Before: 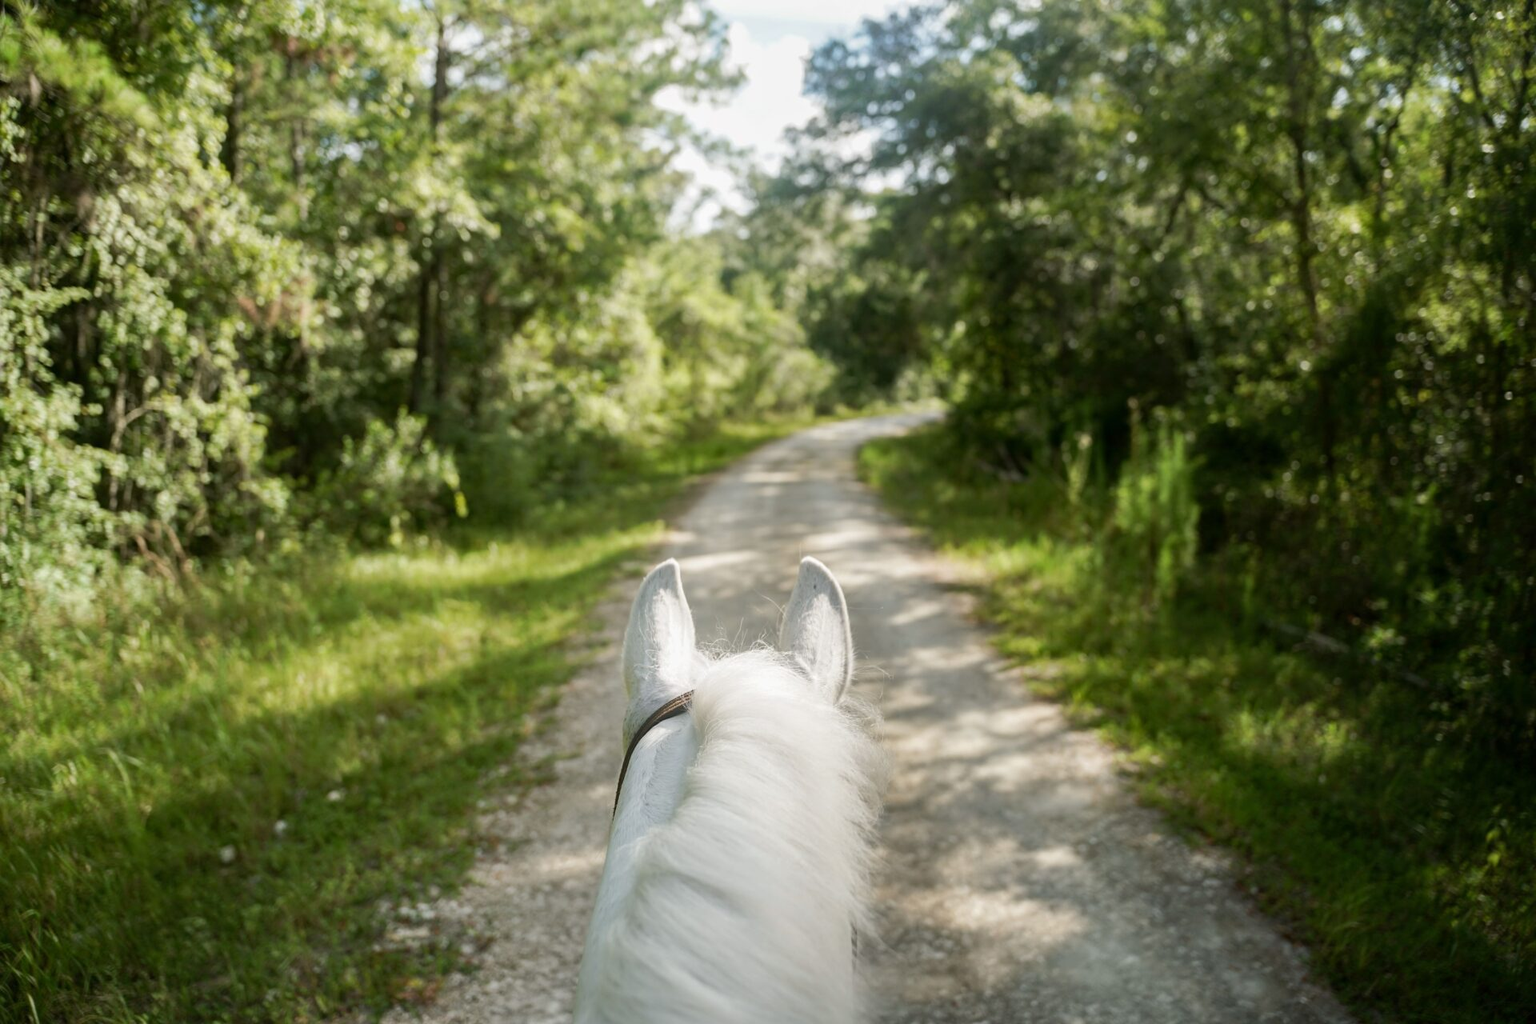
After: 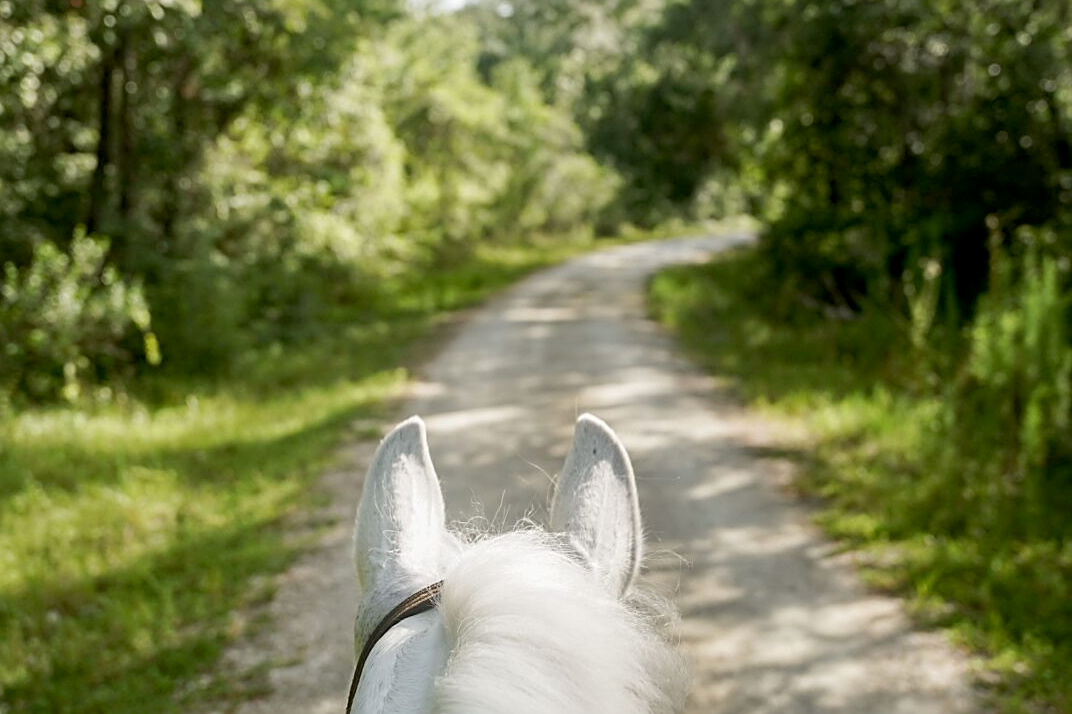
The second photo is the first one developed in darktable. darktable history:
crop and rotate: left 22.13%, top 22.054%, right 22.026%, bottom 22.102%
sharpen: on, module defaults
exposure: black level correction 0.005, exposure 0.001 EV, compensate highlight preservation false
